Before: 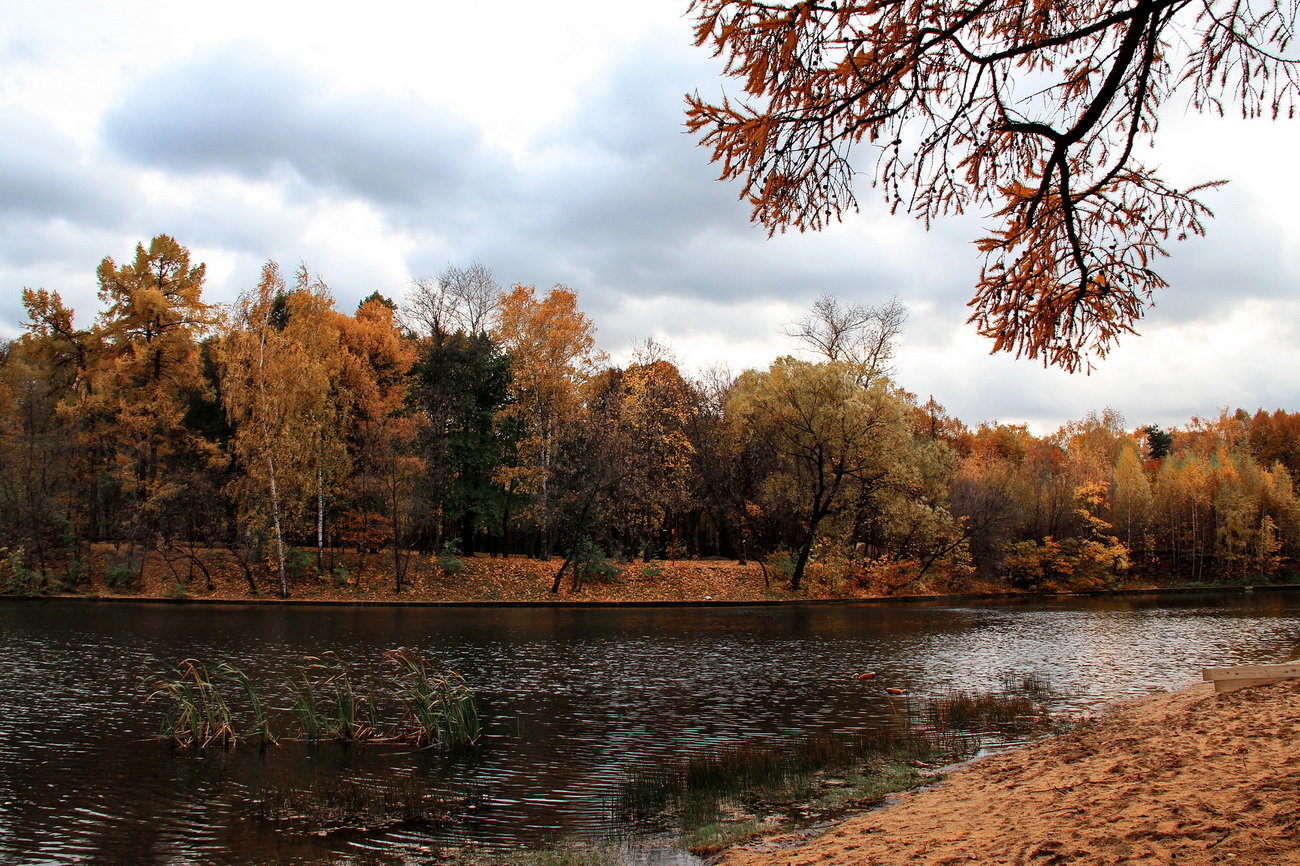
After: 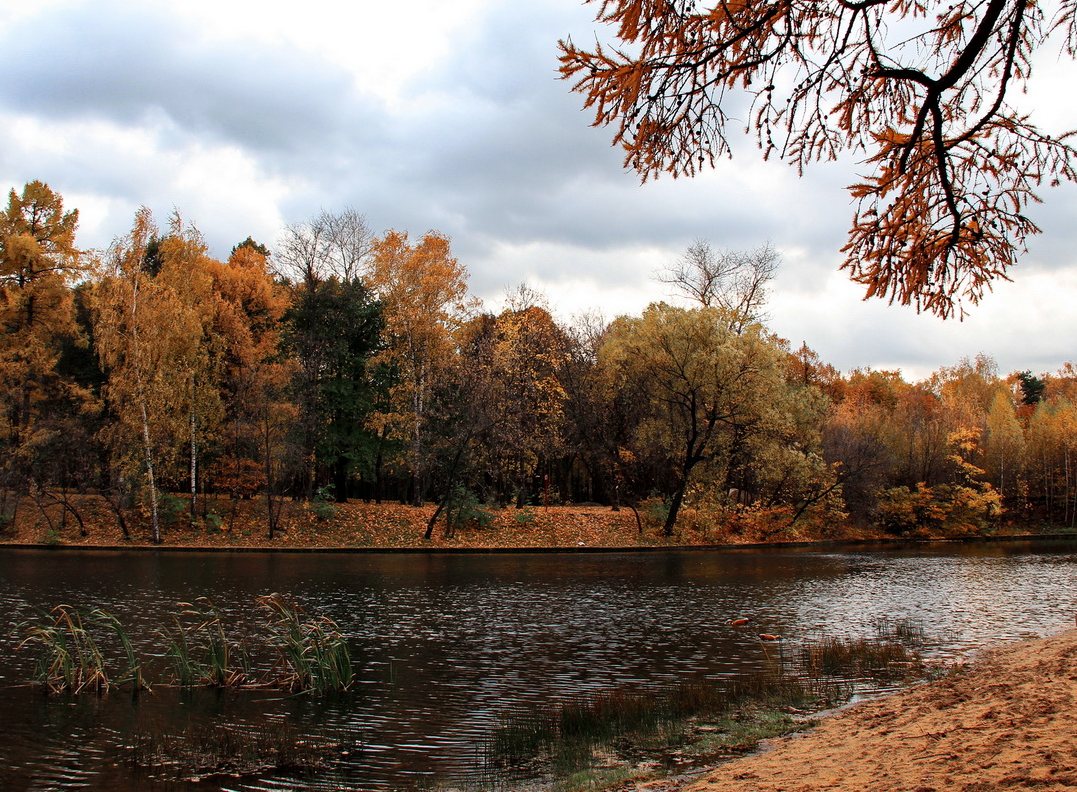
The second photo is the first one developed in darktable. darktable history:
crop: left 9.783%, top 6.32%, right 7.306%, bottom 2.136%
